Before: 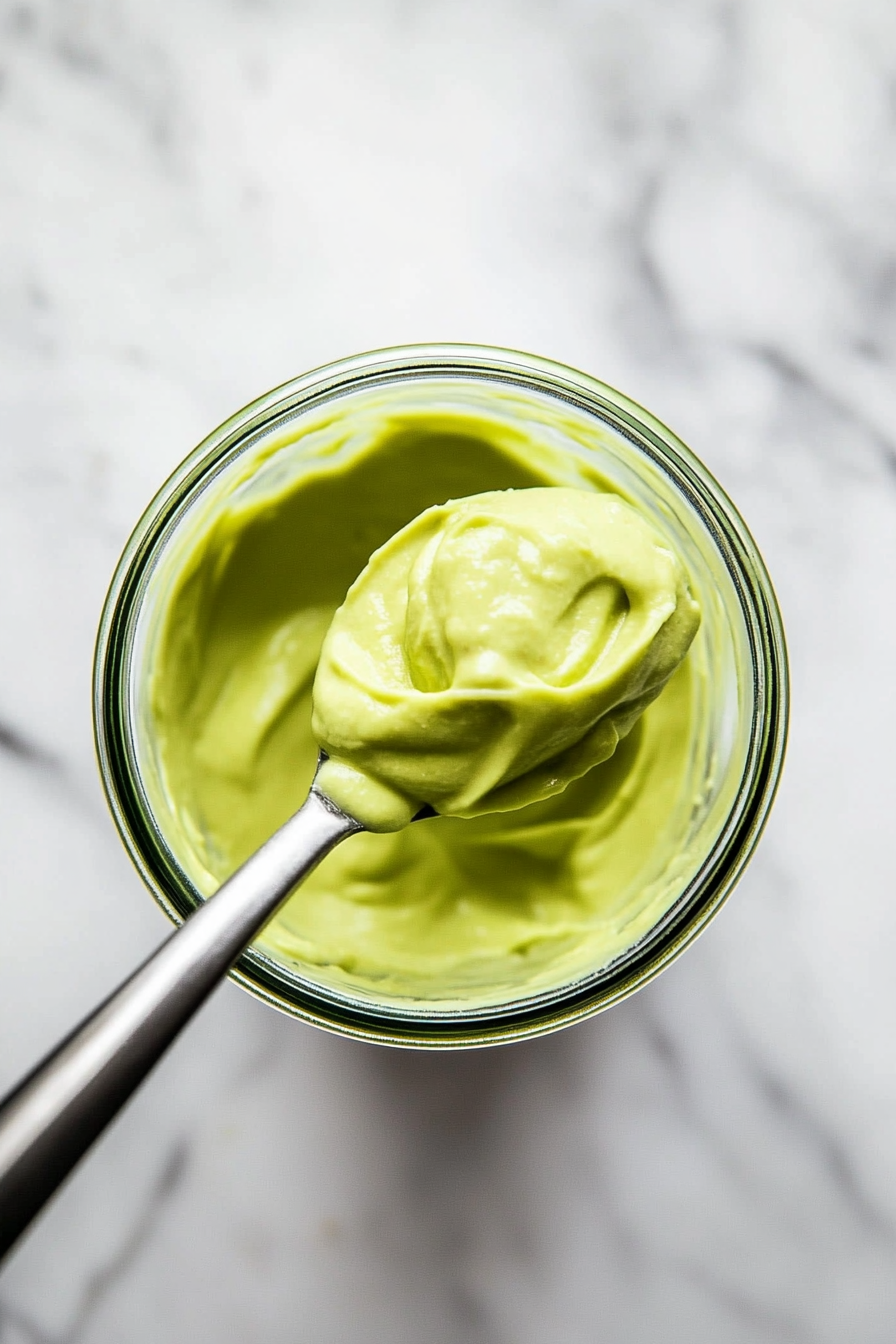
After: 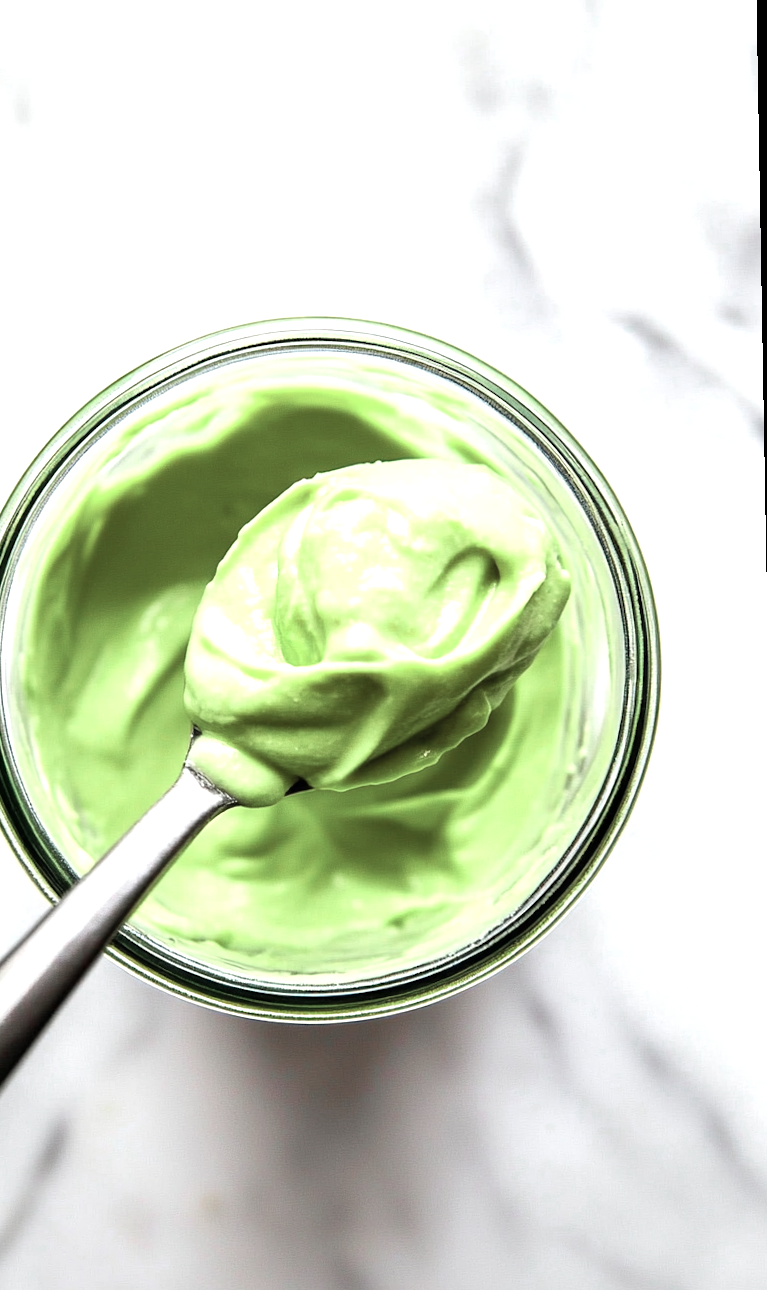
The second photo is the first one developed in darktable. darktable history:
exposure: exposure 0.648 EV, compensate highlight preservation false
rotate and perspective: rotation -1°, crop left 0.011, crop right 0.989, crop top 0.025, crop bottom 0.975
crop and rotate: left 14.584%
color zones: curves: ch0 [(0, 0.466) (0.128, 0.466) (0.25, 0.5) (0.375, 0.456) (0.5, 0.5) (0.625, 0.5) (0.737, 0.652) (0.875, 0.5)]; ch1 [(0, 0.603) (0.125, 0.618) (0.261, 0.348) (0.372, 0.353) (0.497, 0.363) (0.611, 0.45) (0.731, 0.427) (0.875, 0.518) (0.998, 0.652)]; ch2 [(0, 0.559) (0.125, 0.451) (0.253, 0.564) (0.37, 0.578) (0.5, 0.466) (0.625, 0.471) (0.731, 0.471) (0.88, 0.485)]
